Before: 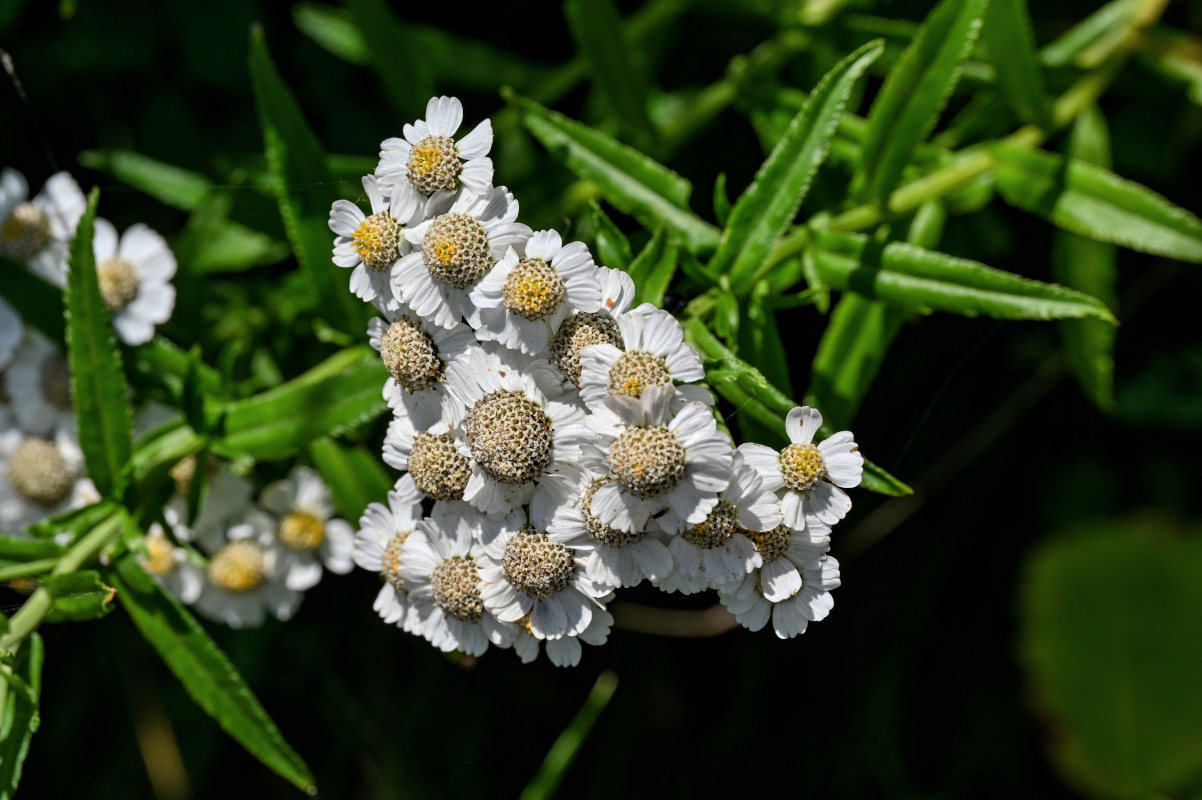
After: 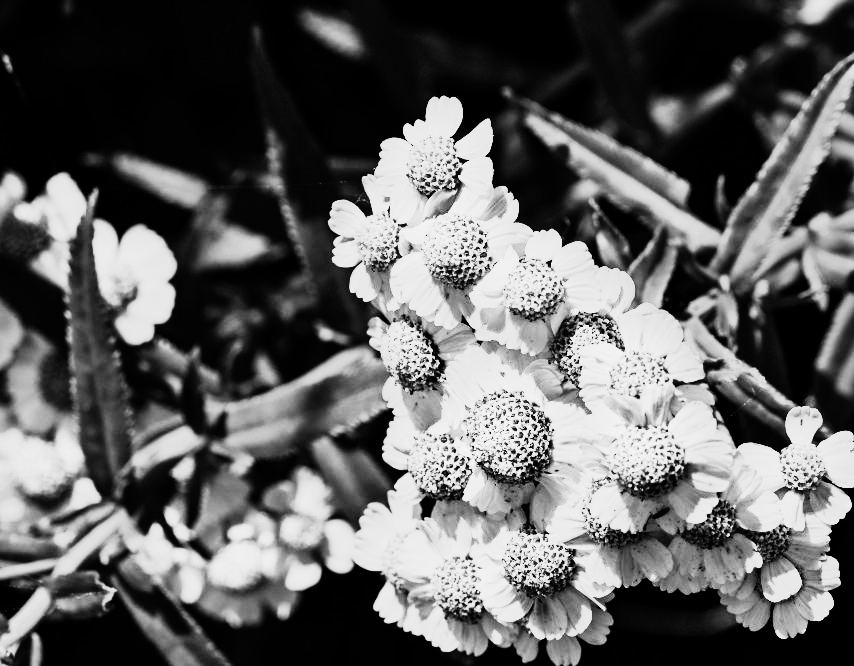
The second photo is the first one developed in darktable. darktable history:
tone equalizer: -8 EV -0.75 EV, -7 EV -0.7 EV, -6 EV -0.6 EV, -5 EV -0.4 EV, -3 EV 0.4 EV, -2 EV 0.6 EV, -1 EV 0.7 EV, +0 EV 0.75 EV, edges refinement/feathering 500, mask exposure compensation -1.57 EV, preserve details no
rgb curve: curves: ch0 [(0, 0) (0.21, 0.15) (0.24, 0.21) (0.5, 0.75) (0.75, 0.96) (0.89, 0.99) (1, 1)]; ch1 [(0, 0.02) (0.21, 0.13) (0.25, 0.2) (0.5, 0.67) (0.75, 0.9) (0.89, 0.97) (1, 1)]; ch2 [(0, 0.02) (0.21, 0.13) (0.25, 0.2) (0.5, 0.67) (0.75, 0.9) (0.89, 0.97) (1, 1)], compensate middle gray true
monochrome: a 26.22, b 42.67, size 0.8
crop: right 28.885%, bottom 16.626%
